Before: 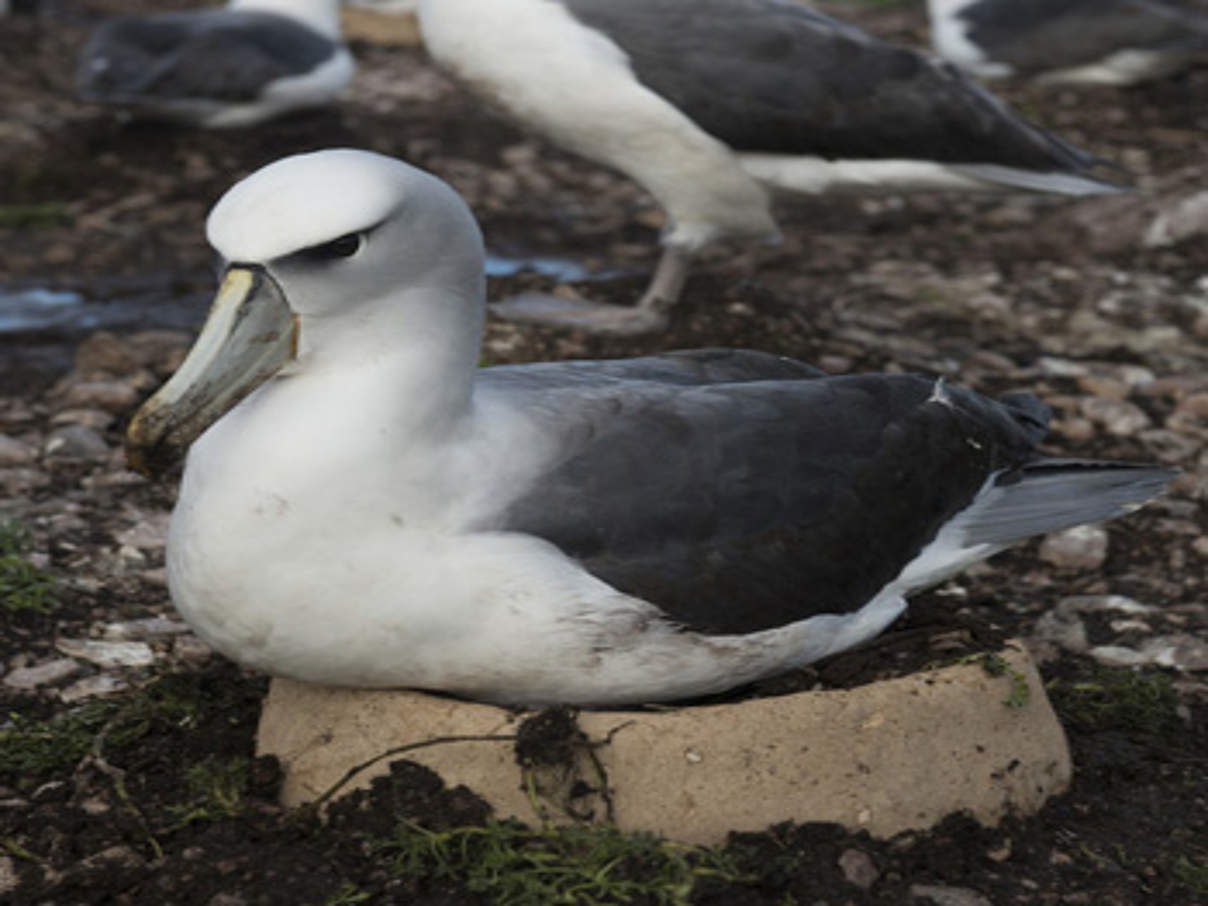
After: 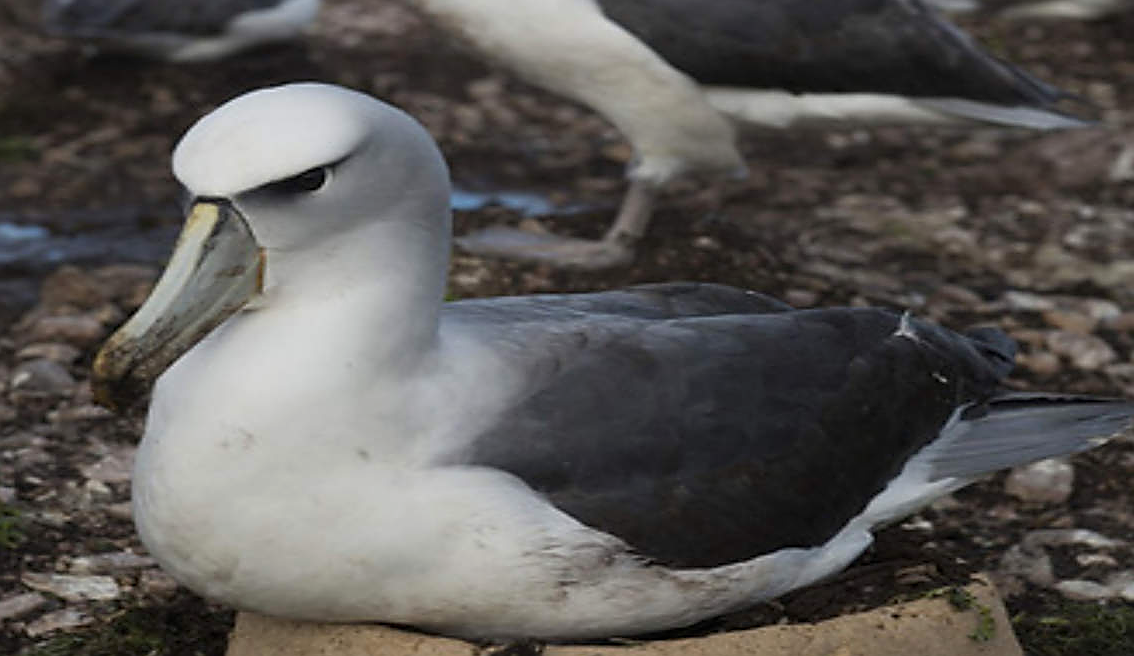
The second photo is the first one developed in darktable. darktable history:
exposure: exposure -0.153 EV, compensate highlight preservation false
crop: left 2.873%, top 7.337%, right 3.218%, bottom 20.168%
color balance rgb: perceptual saturation grading › global saturation -0.029%, global vibrance 20%
sharpen: radius 1.389, amount 1.26, threshold 0.751
